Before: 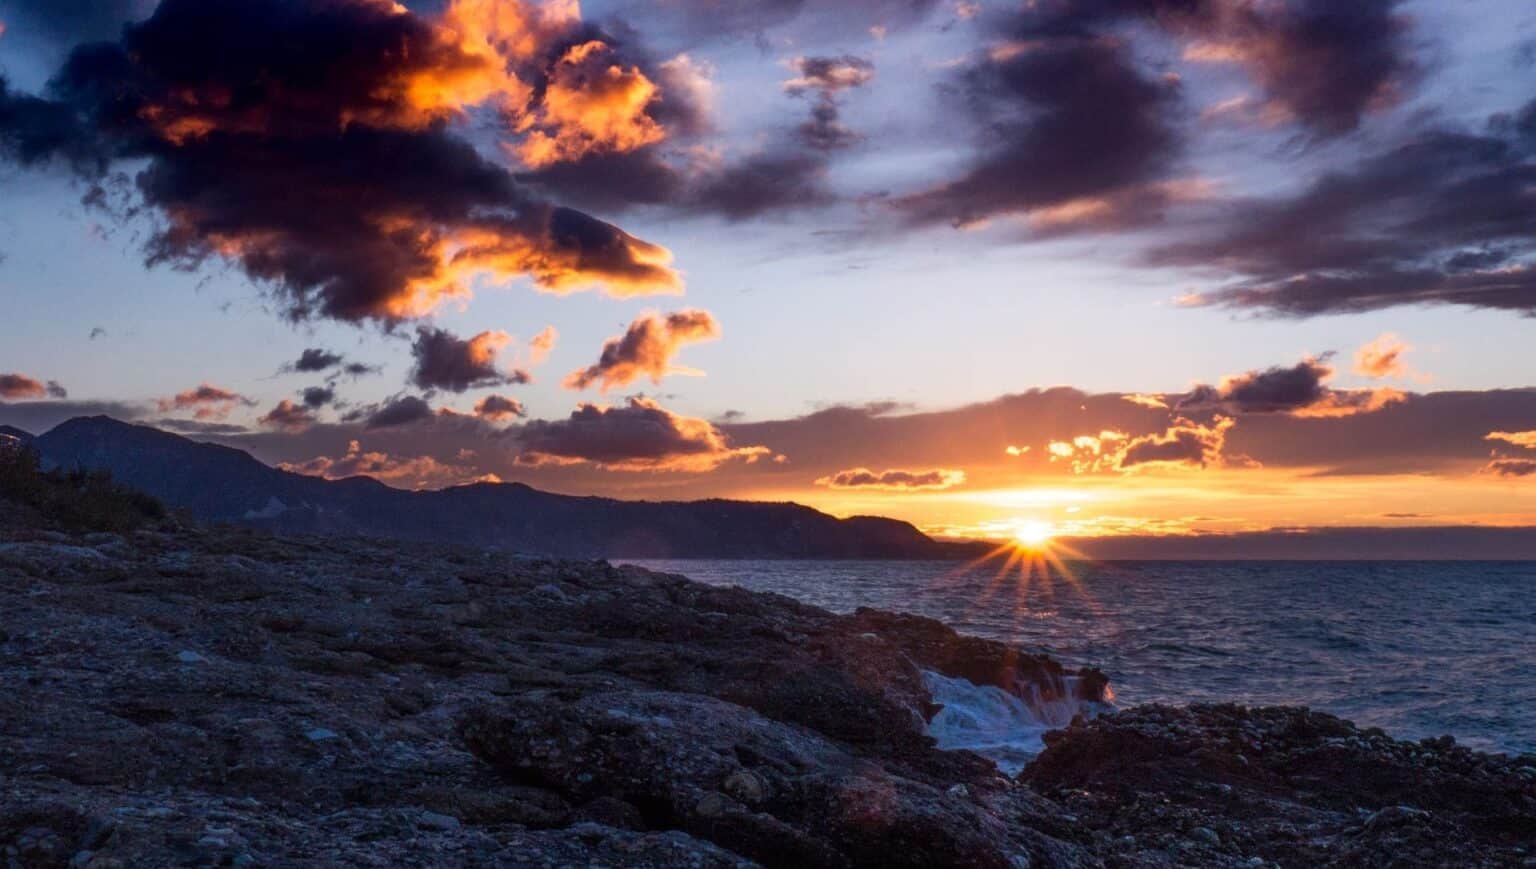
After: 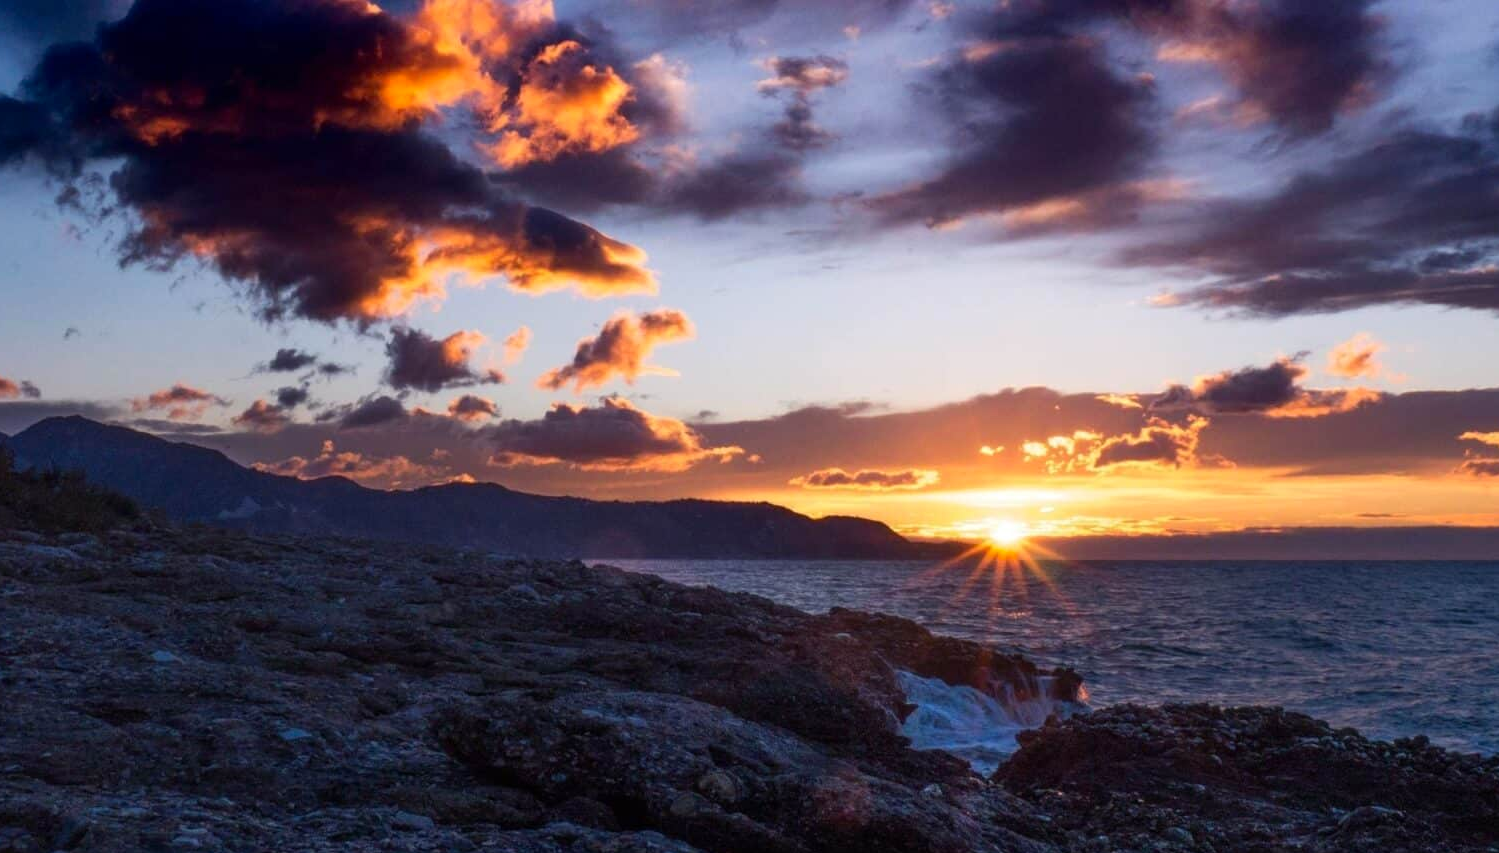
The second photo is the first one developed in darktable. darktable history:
crop and rotate: left 1.715%, right 0.65%, bottom 1.737%
contrast brightness saturation: contrast 0.045, saturation 0.066
